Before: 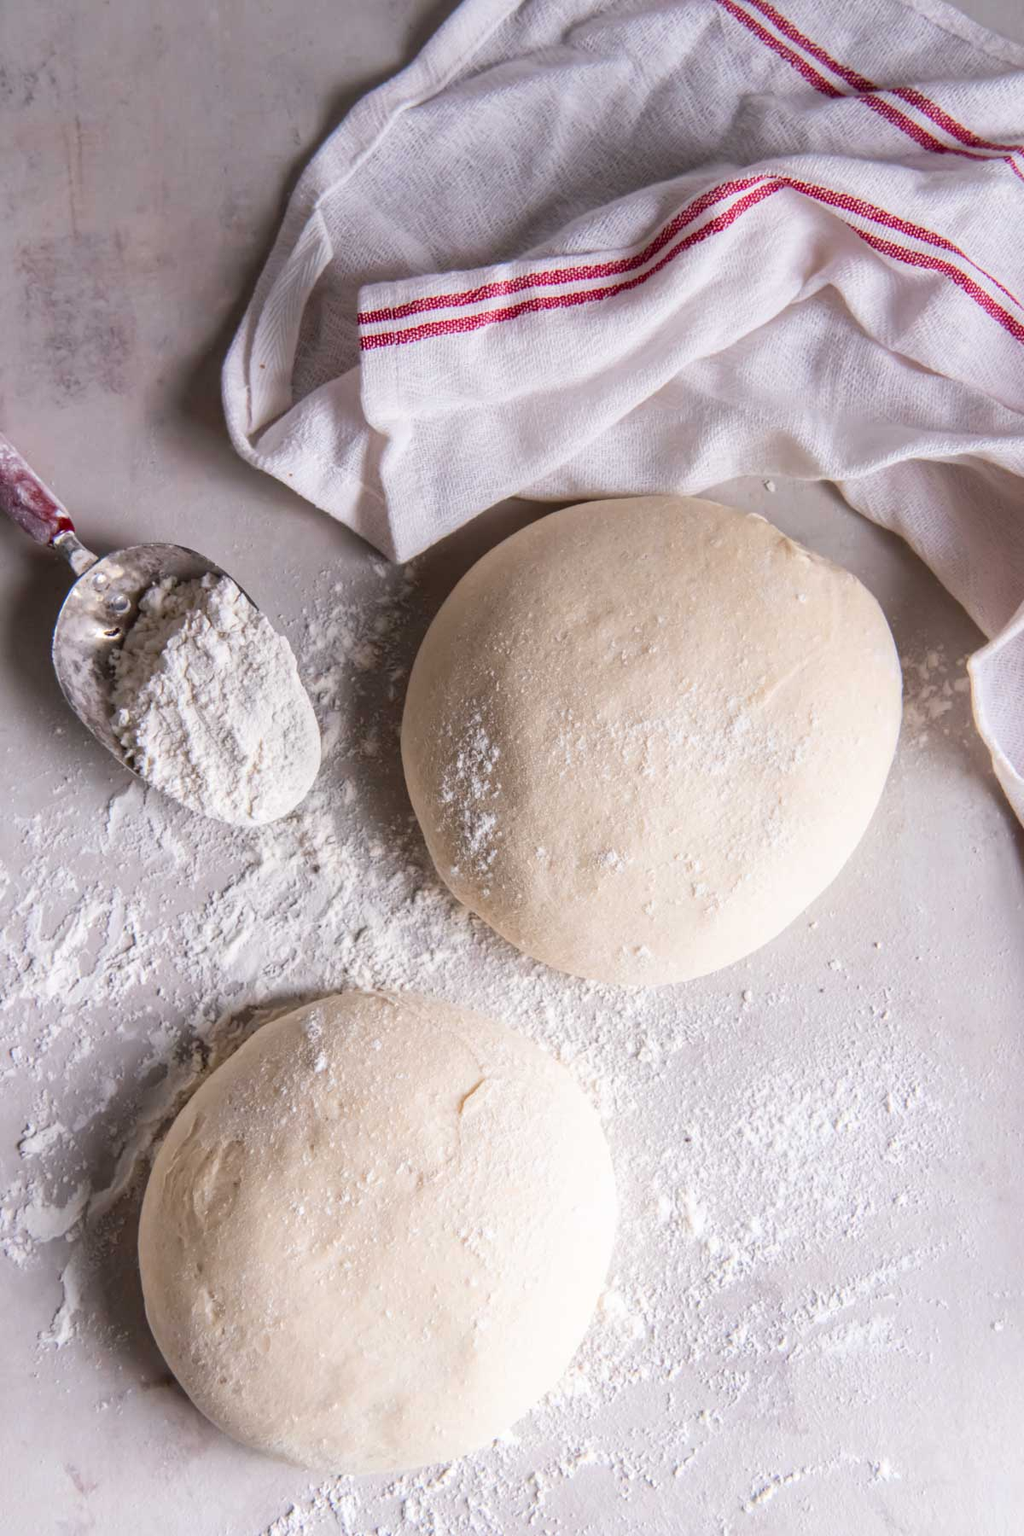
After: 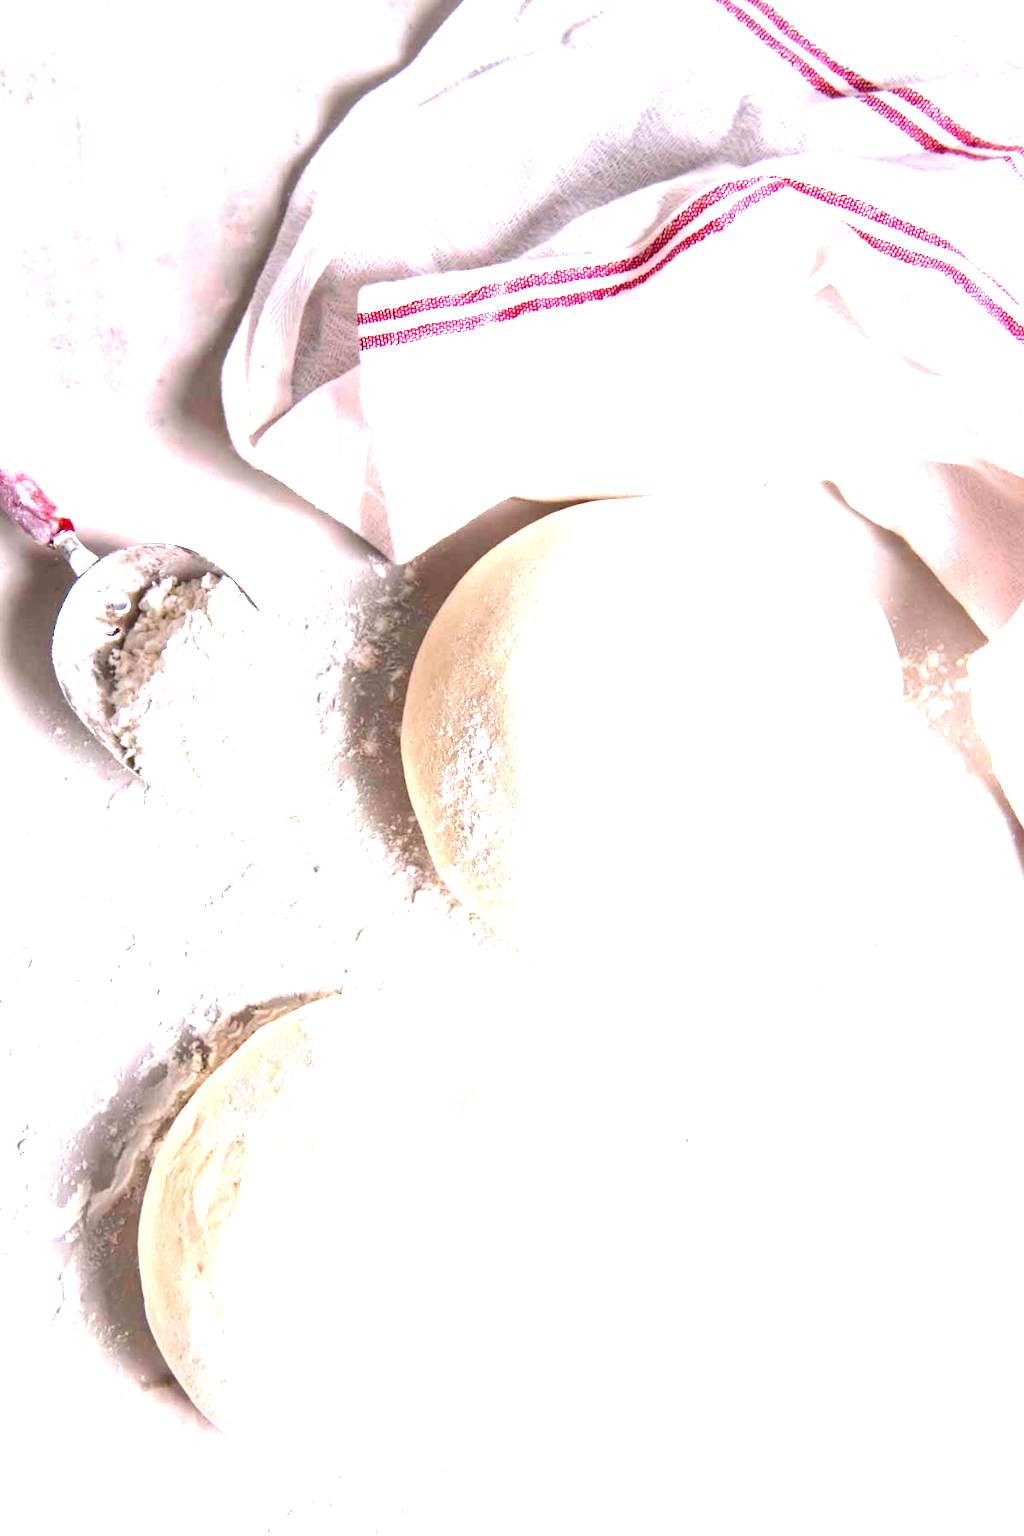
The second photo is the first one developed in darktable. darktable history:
exposure: exposure 2.243 EV, compensate highlight preservation false
